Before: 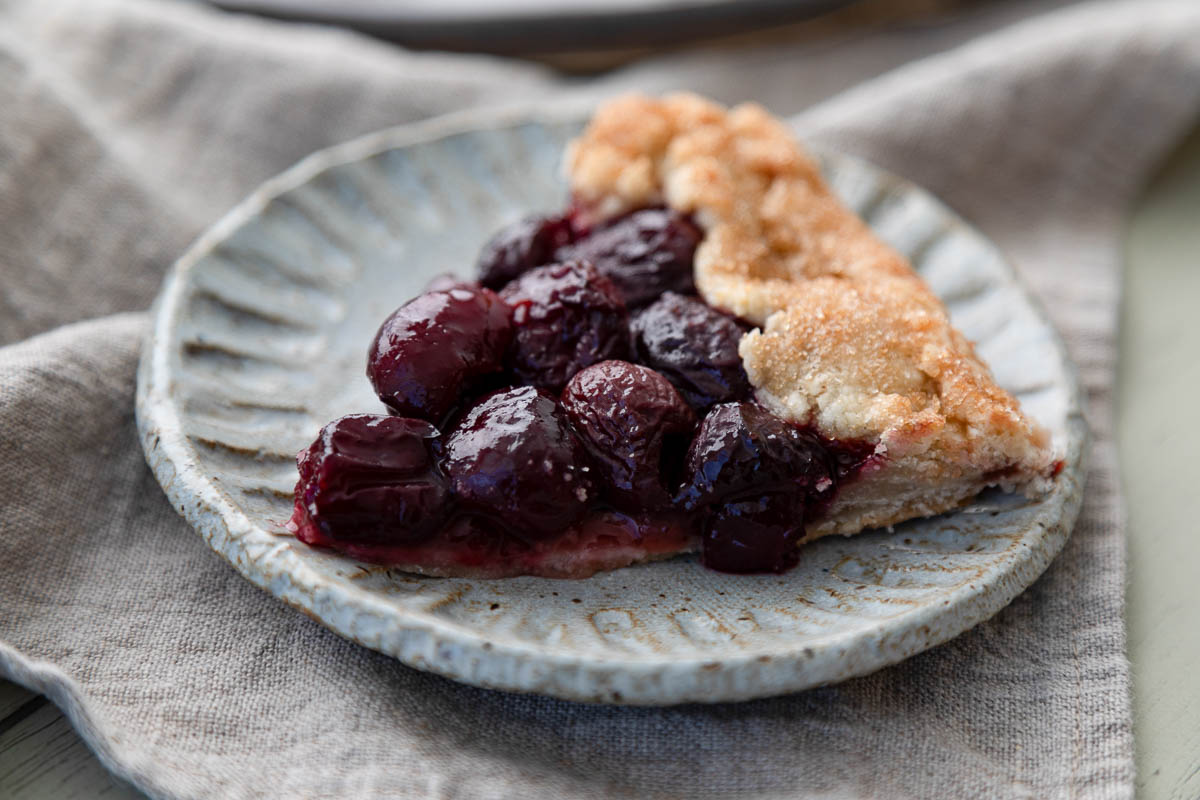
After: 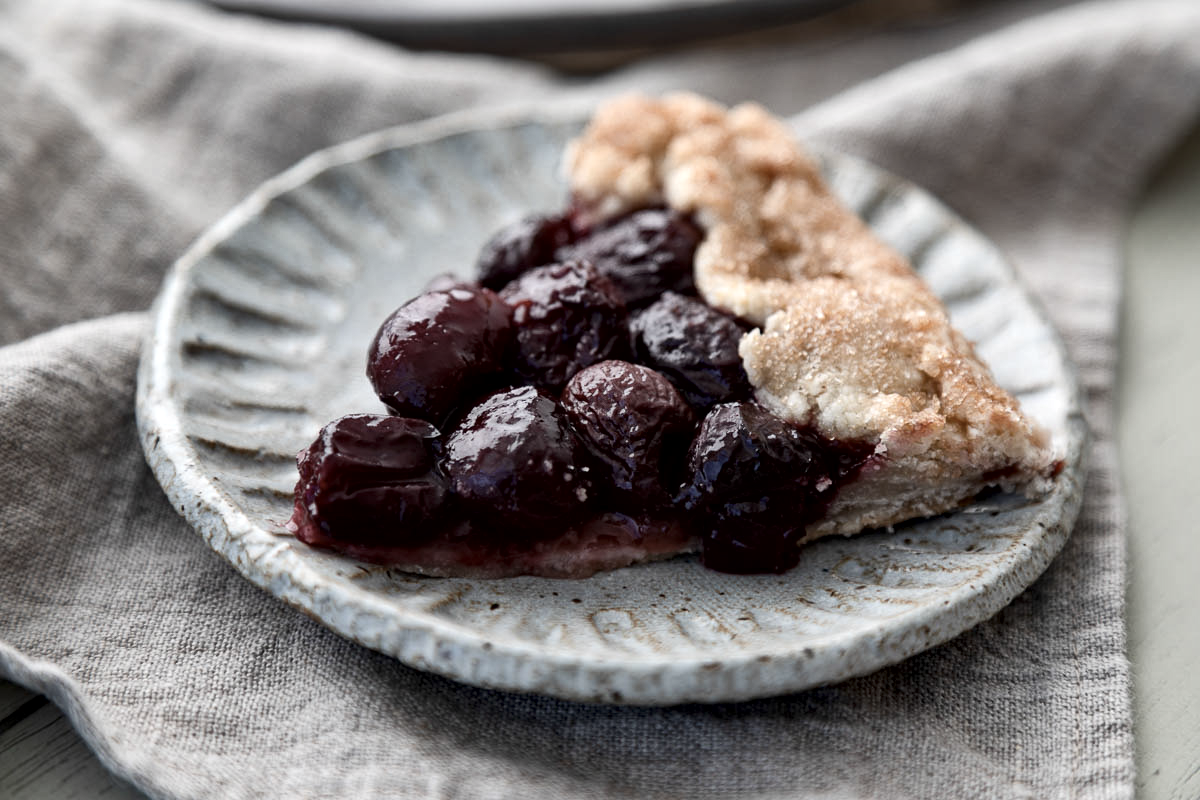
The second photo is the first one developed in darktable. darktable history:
contrast brightness saturation: contrast 0.1, saturation -0.36
local contrast: mode bilateral grid, contrast 50, coarseness 50, detail 150%, midtone range 0.2
